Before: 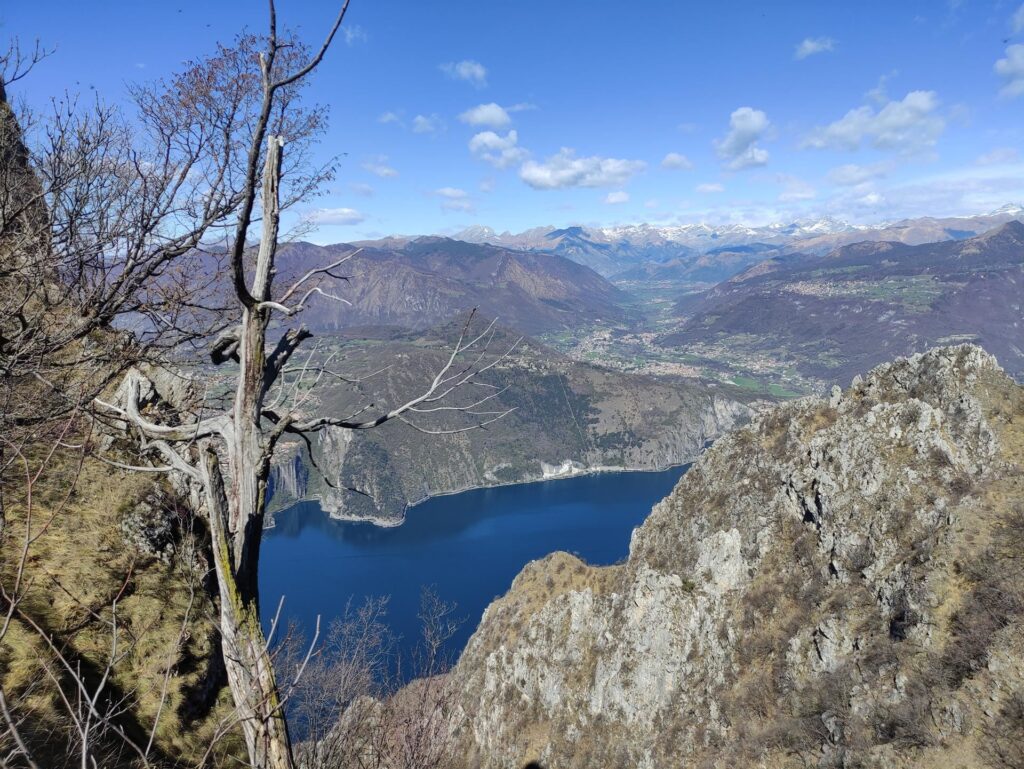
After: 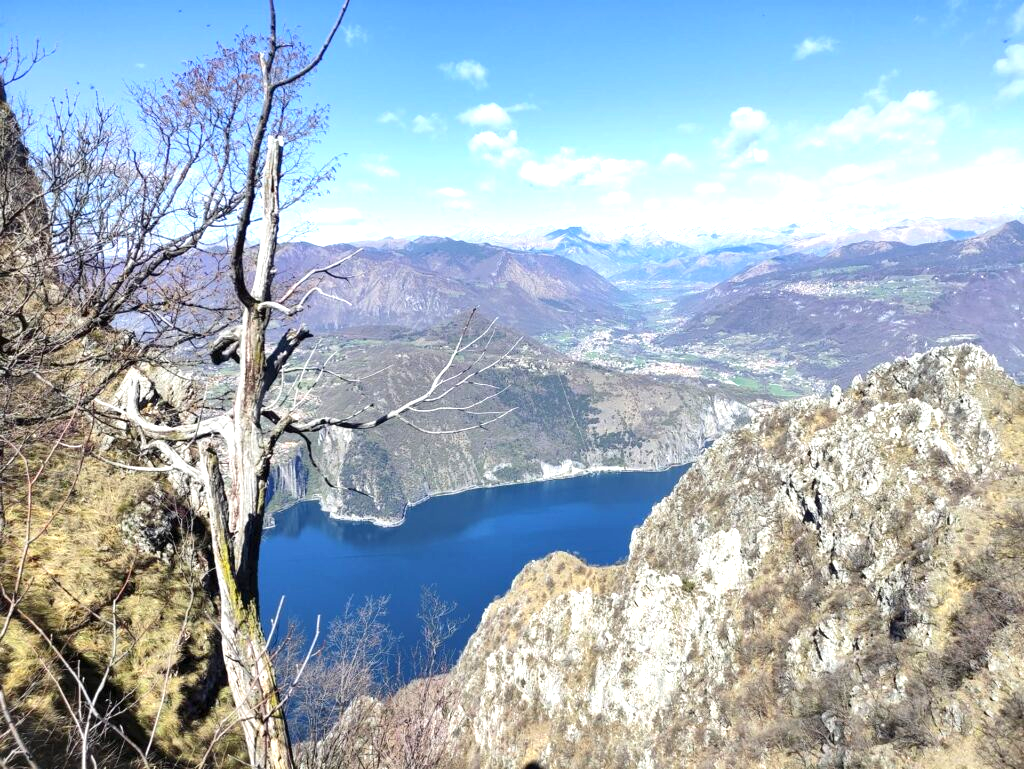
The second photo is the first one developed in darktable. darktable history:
exposure: black level correction 0.001, exposure 1.13 EV, compensate highlight preservation false
